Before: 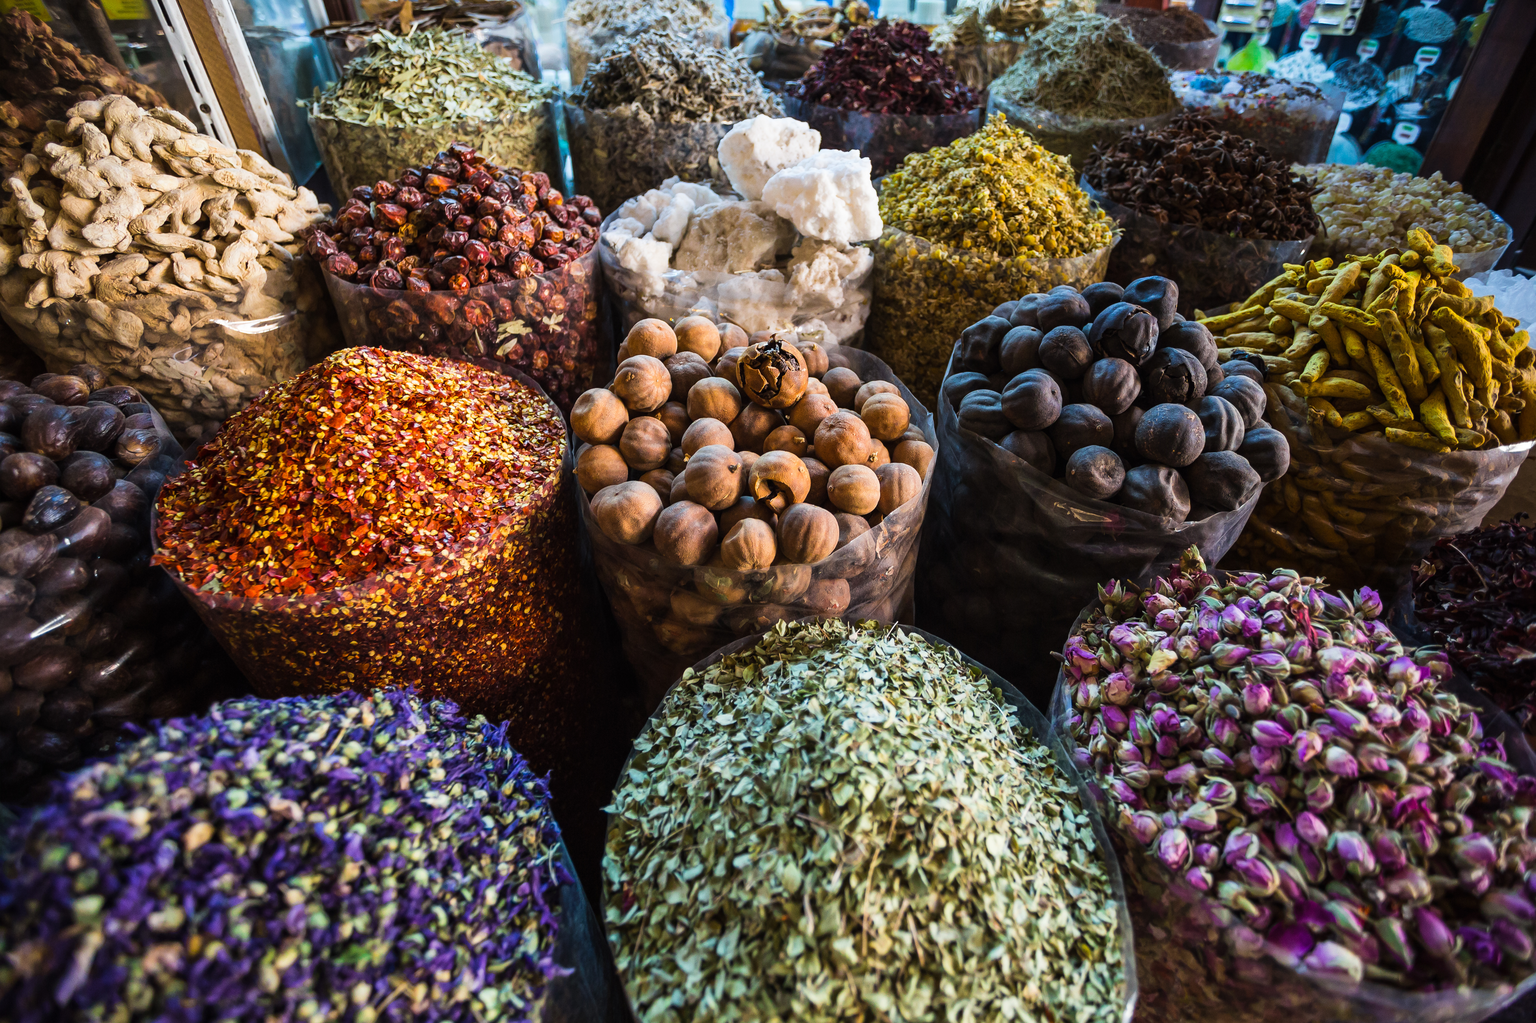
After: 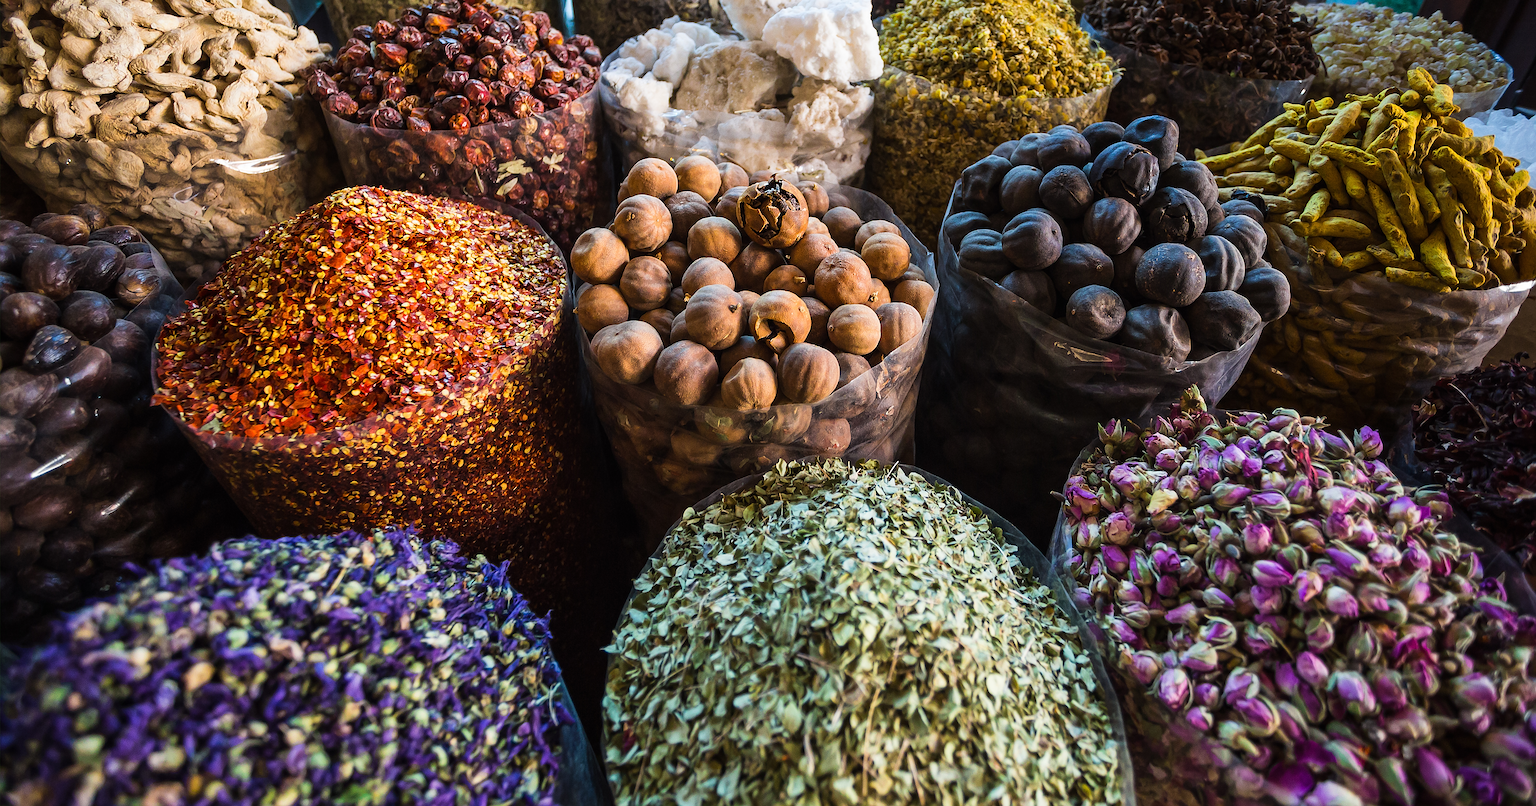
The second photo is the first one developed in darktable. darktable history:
sharpen: amount 0.498
crop and rotate: top 15.717%, bottom 5.442%
